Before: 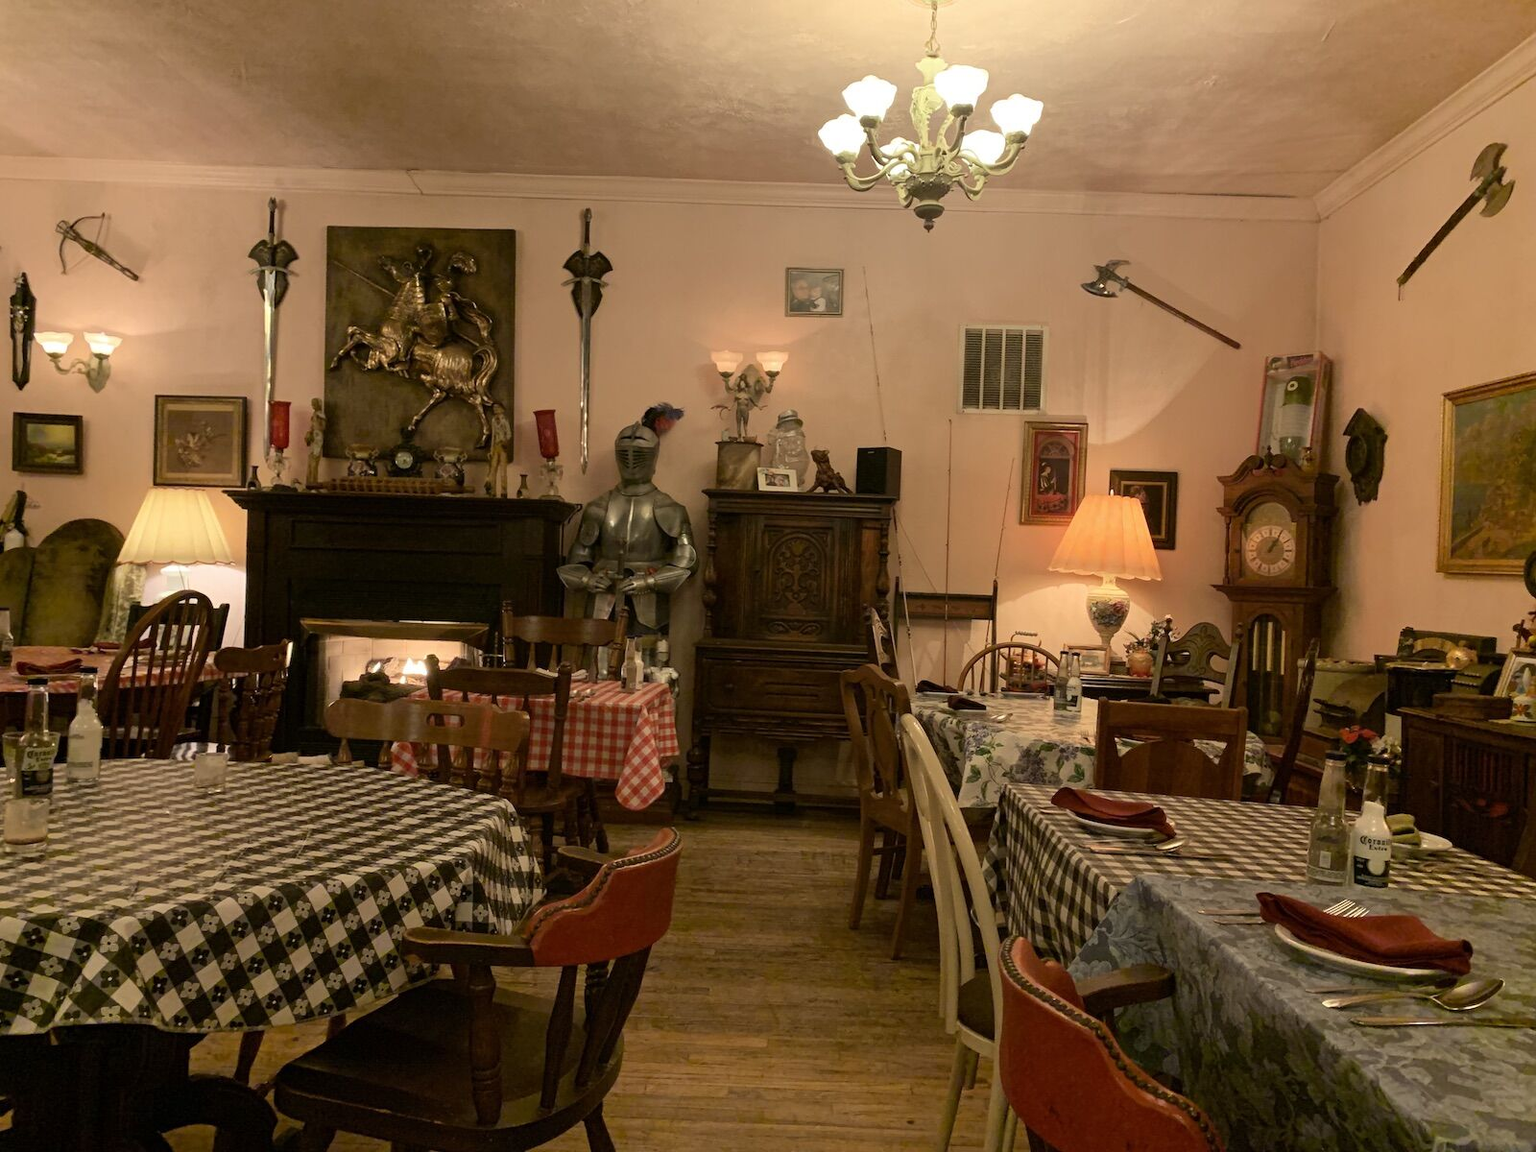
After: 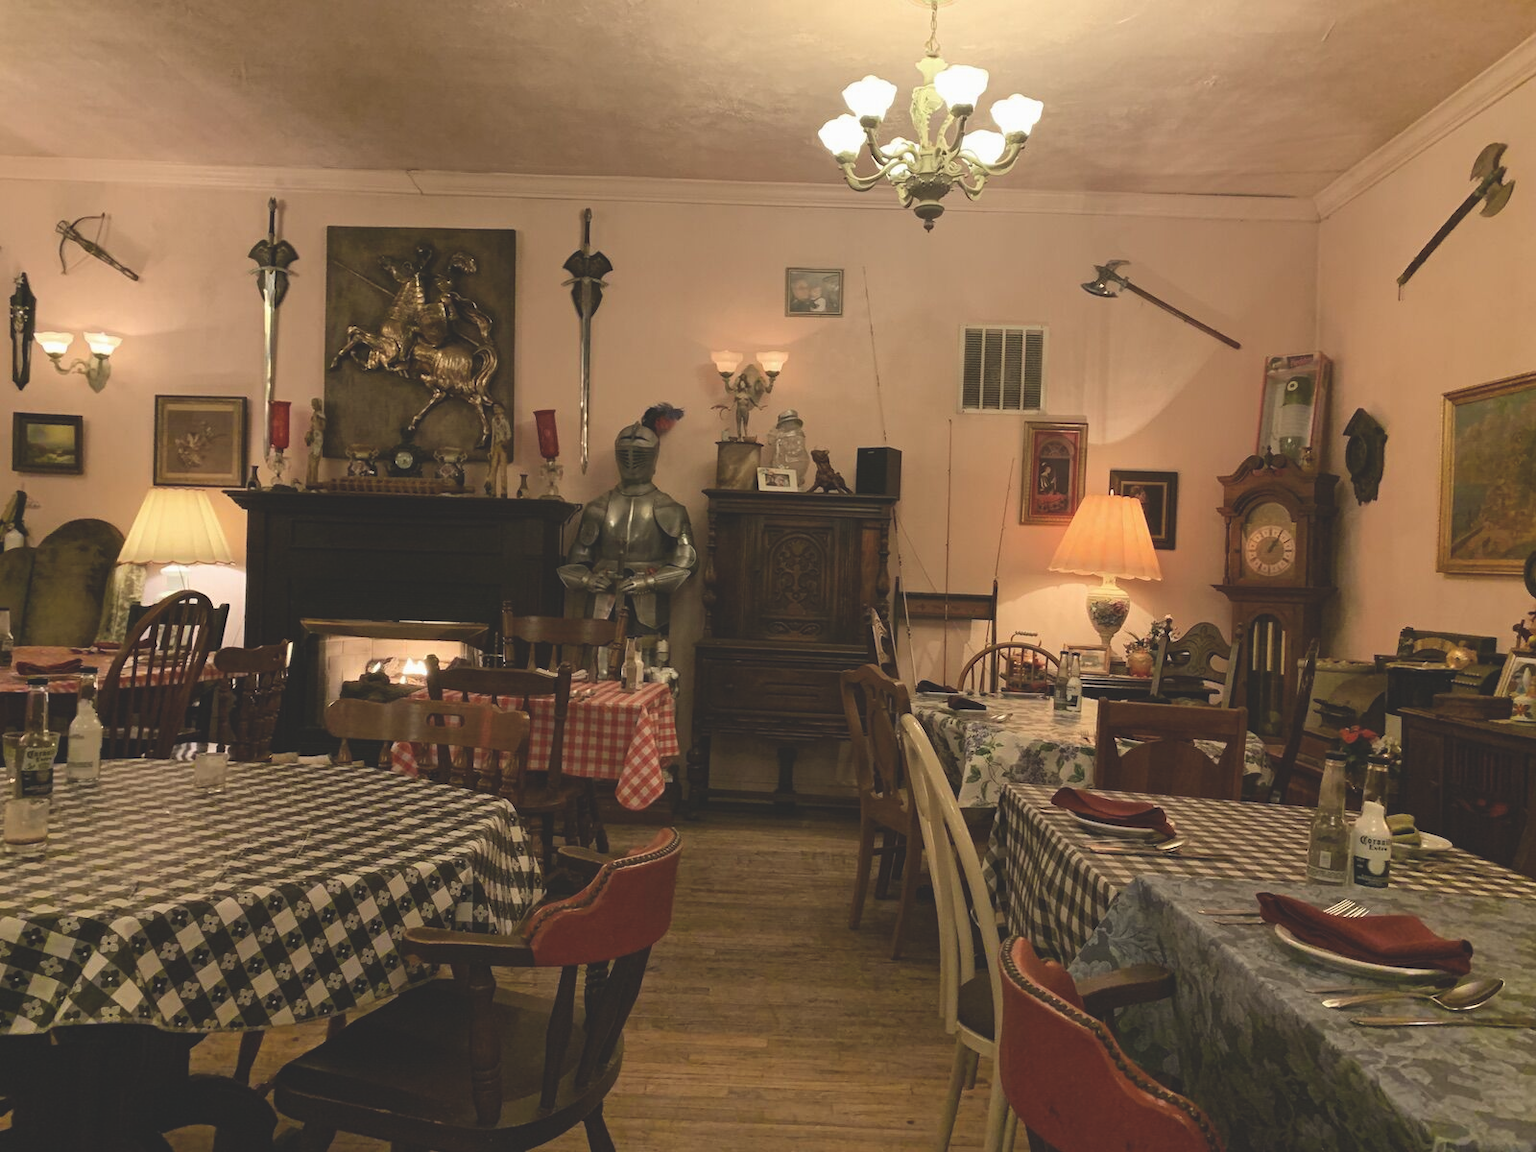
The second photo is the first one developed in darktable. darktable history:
exposure: black level correction -0.021, exposure -0.034 EV, compensate exposure bias true, compensate highlight preservation false
